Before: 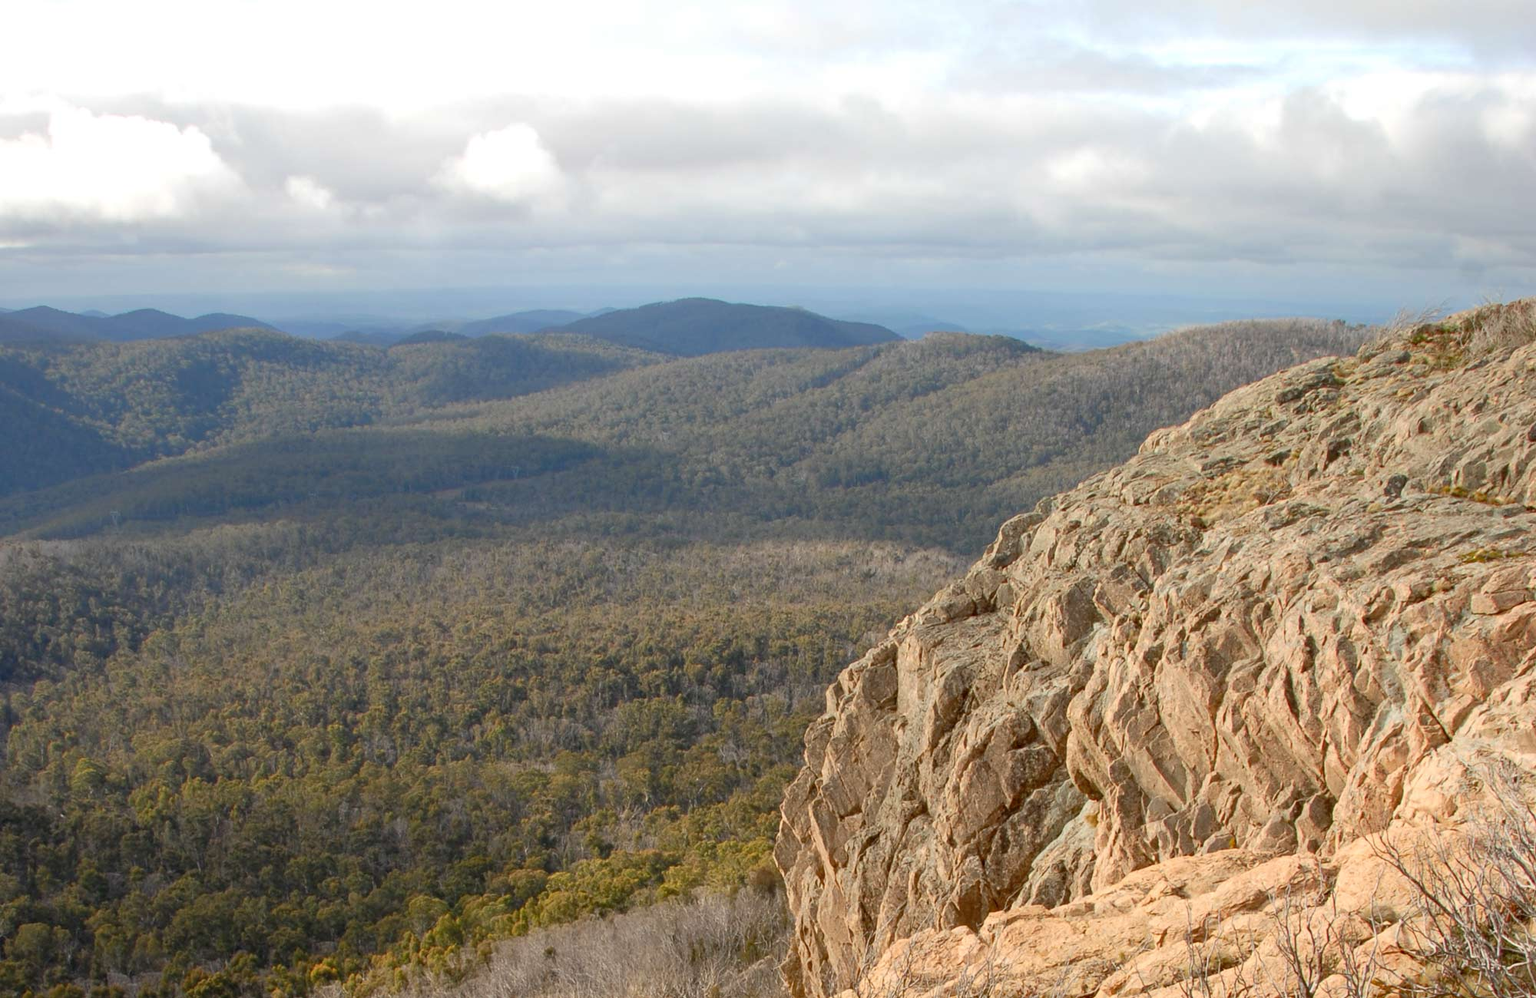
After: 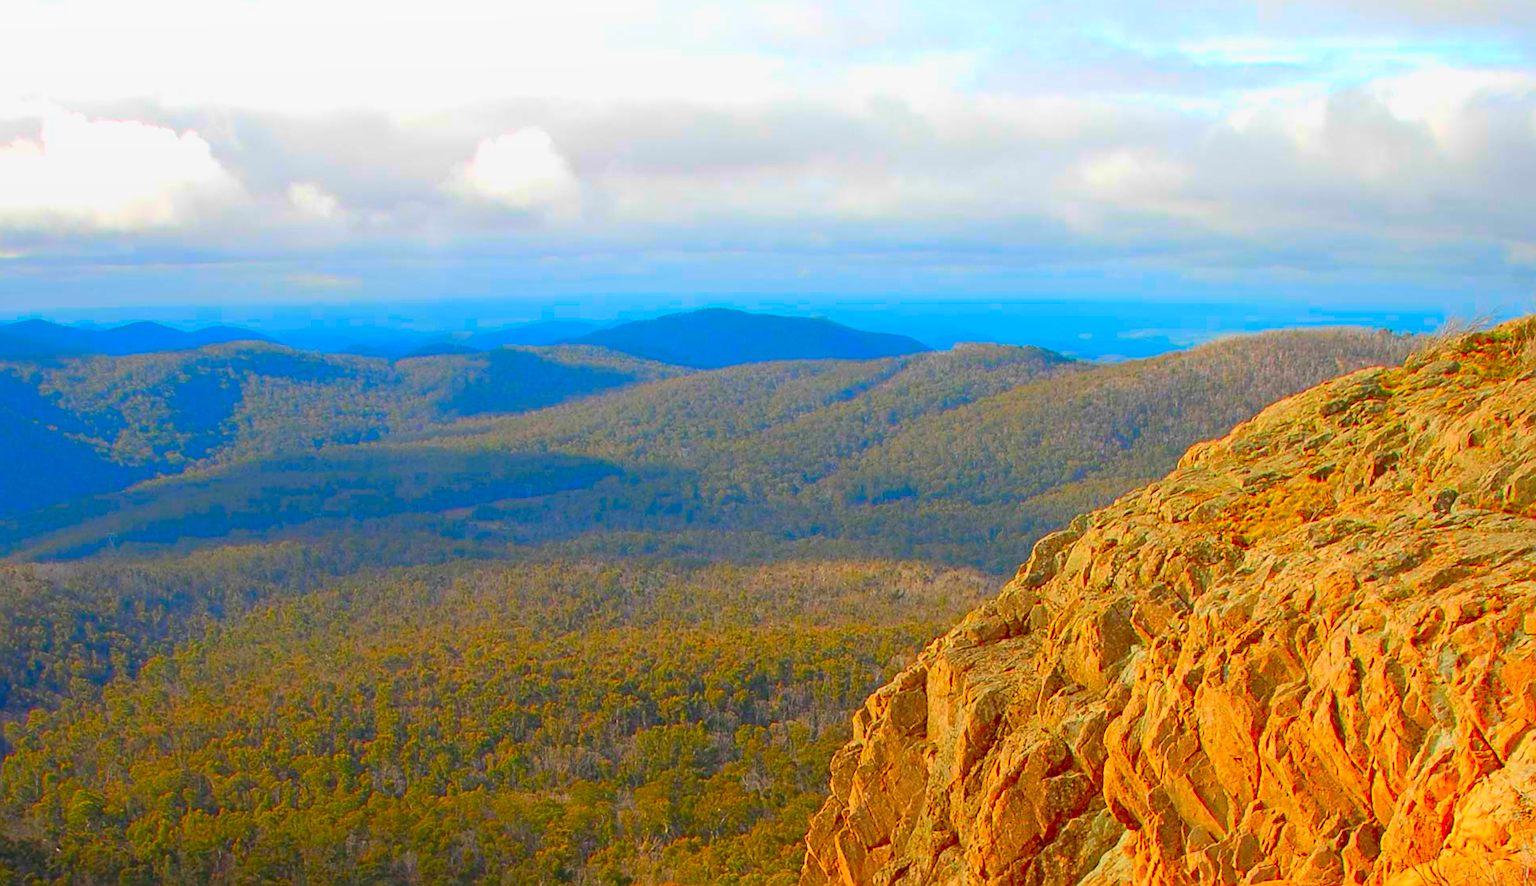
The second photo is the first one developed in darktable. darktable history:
crop and rotate: angle 0.2°, left 0.275%, right 3.127%, bottom 14.18%
local contrast: highlights 68%, shadows 68%, detail 82%, midtone range 0.325
sharpen: on, module defaults
color correction: saturation 3
